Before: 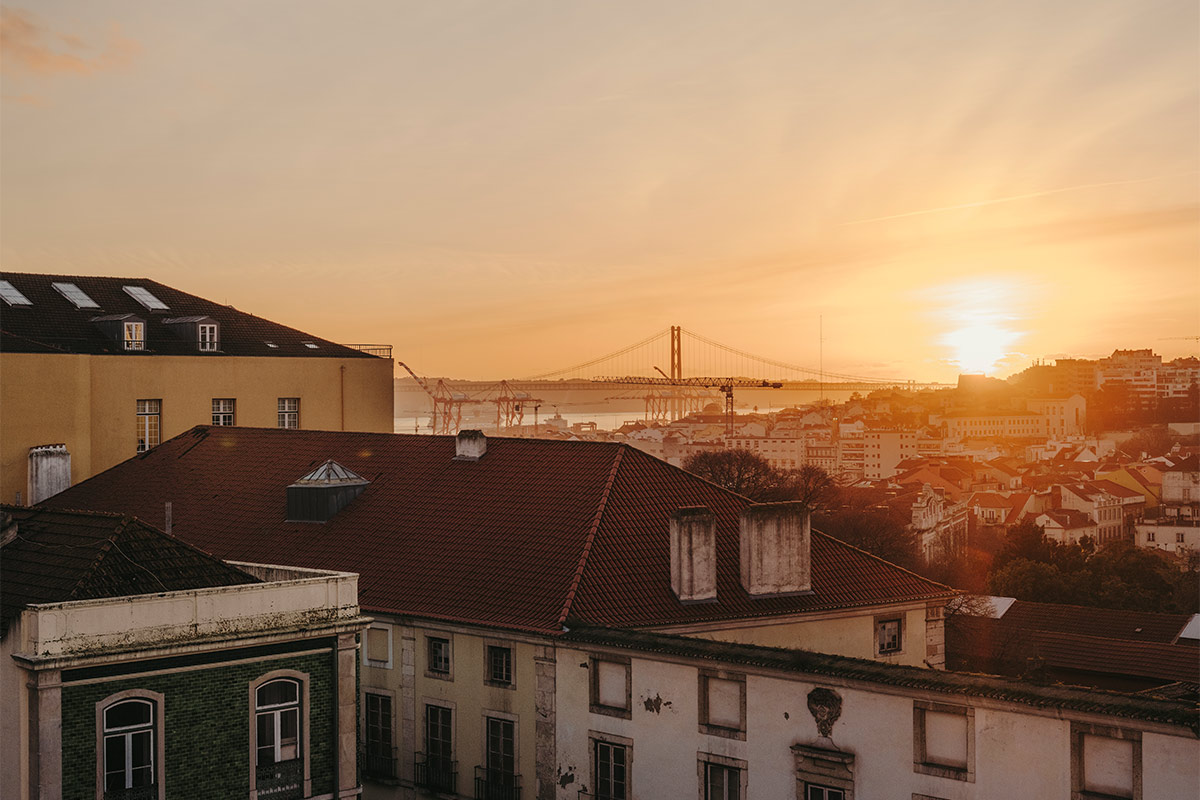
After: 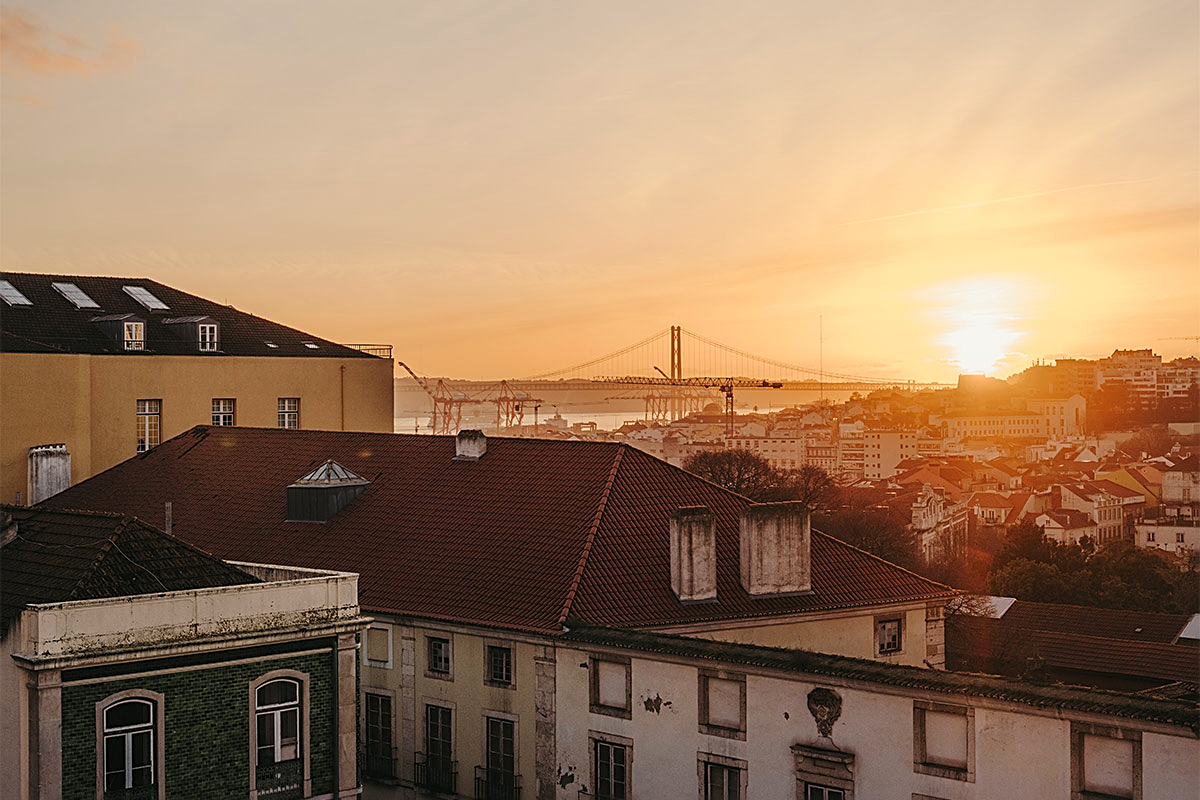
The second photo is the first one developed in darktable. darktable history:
tone curve: curves: ch0 [(0, 0) (0.003, 0.003) (0.011, 0.012) (0.025, 0.026) (0.044, 0.046) (0.069, 0.072) (0.1, 0.104) (0.136, 0.141) (0.177, 0.185) (0.224, 0.234) (0.277, 0.289) (0.335, 0.349) (0.399, 0.415) (0.468, 0.488) (0.543, 0.566) (0.623, 0.649) (0.709, 0.739) (0.801, 0.834) (0.898, 0.923) (1, 1)], preserve colors none
sharpen: on, module defaults
rotate and perspective: crop left 0, crop top 0
